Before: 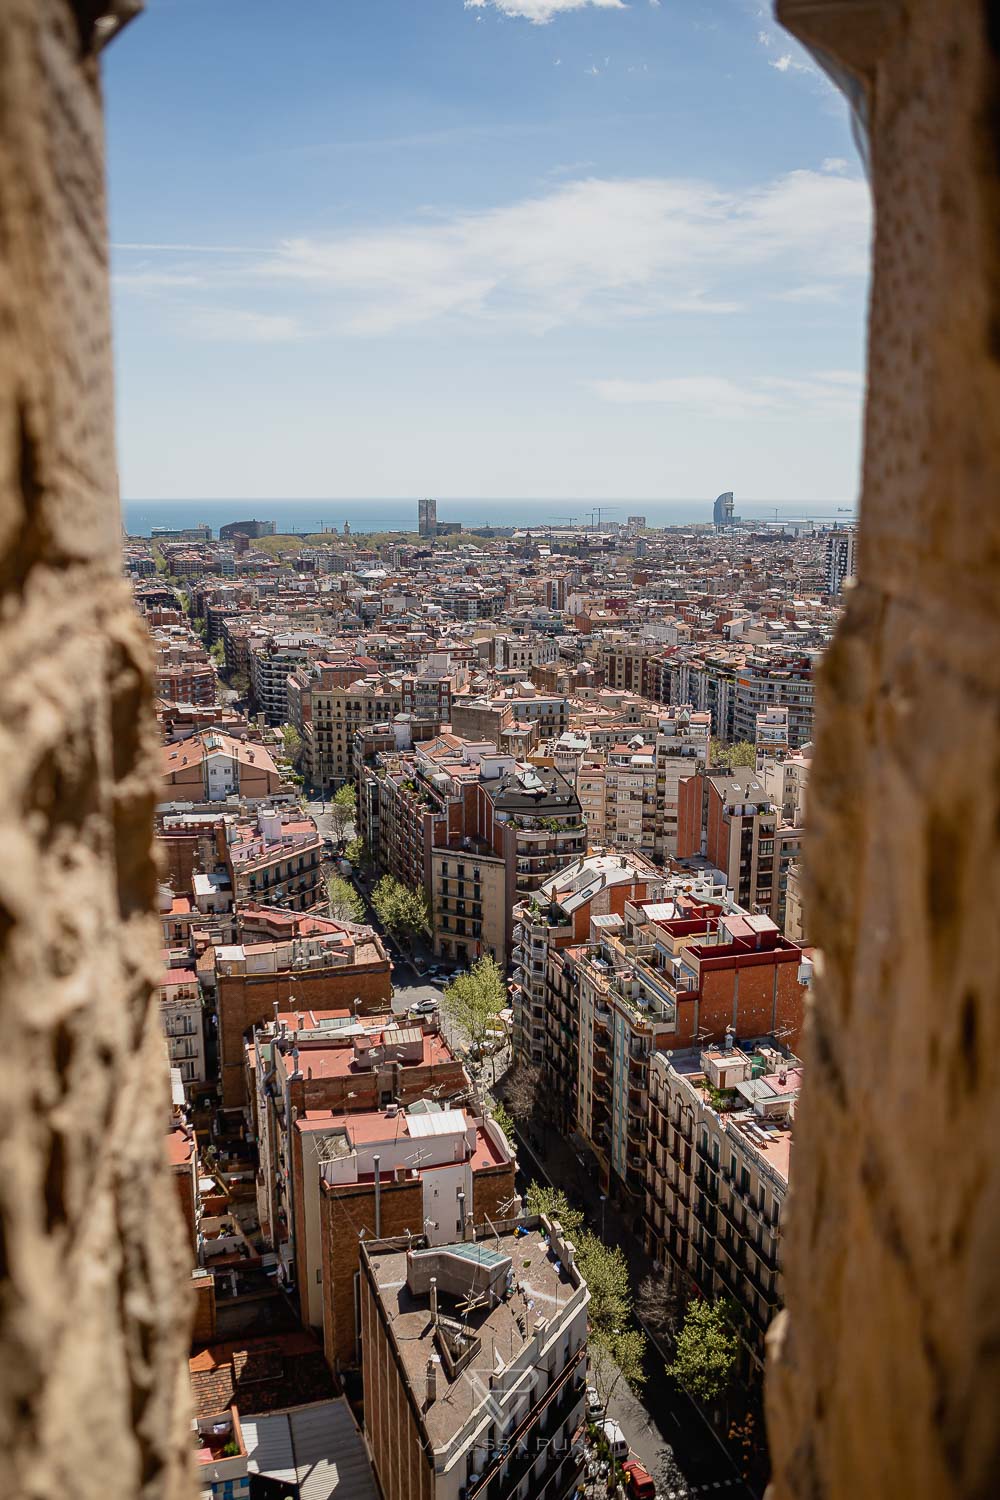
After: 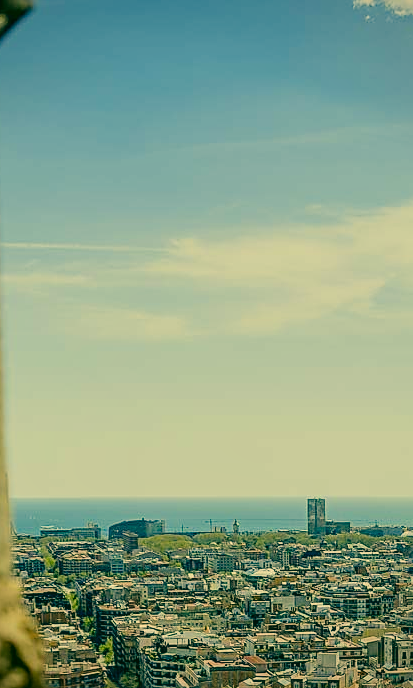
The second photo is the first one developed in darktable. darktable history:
local contrast: on, module defaults
sharpen: on, module defaults
crop and rotate: left 11.107%, top 0.089%, right 47.506%, bottom 54.024%
color correction: highlights a* 2.2, highlights b* 34.7, shadows a* -36.18, shadows b* -6.13
color balance rgb: power › hue 211.05°, linear chroma grading › global chroma 8.751%, perceptual saturation grading › global saturation 24.991%
filmic rgb: black relative exposure -7.96 EV, white relative exposure 3.79 EV, hardness 4.34
vignetting: brightness -0.318, saturation -0.058
